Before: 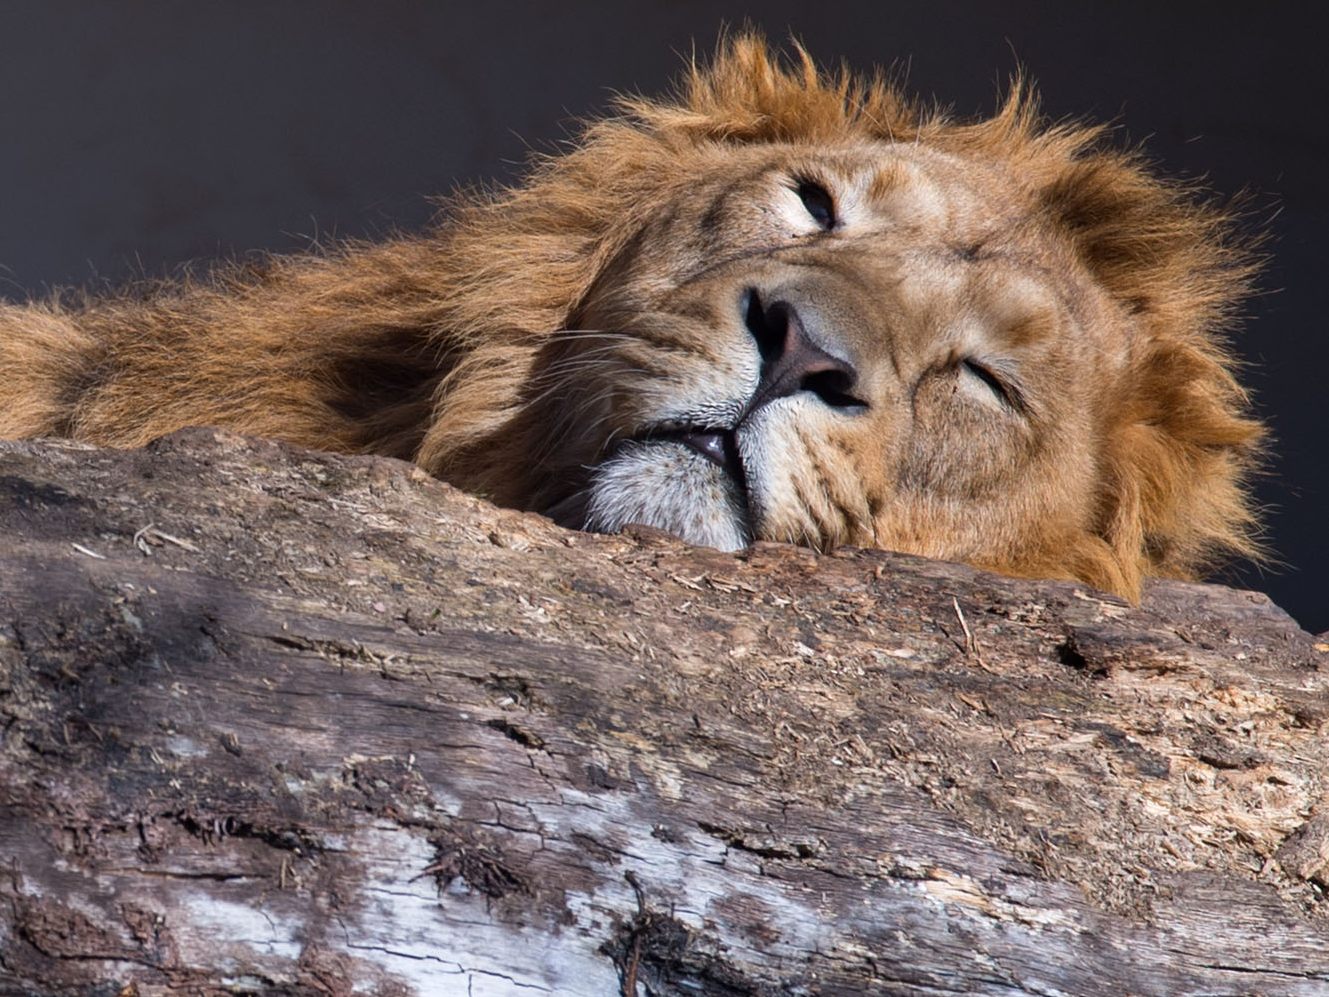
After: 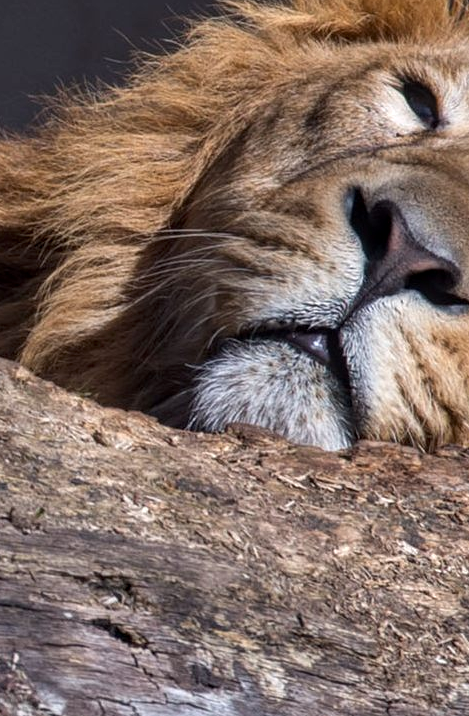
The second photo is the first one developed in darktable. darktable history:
crop and rotate: left 29.834%, top 10.179%, right 34.804%, bottom 17.974%
local contrast: on, module defaults
